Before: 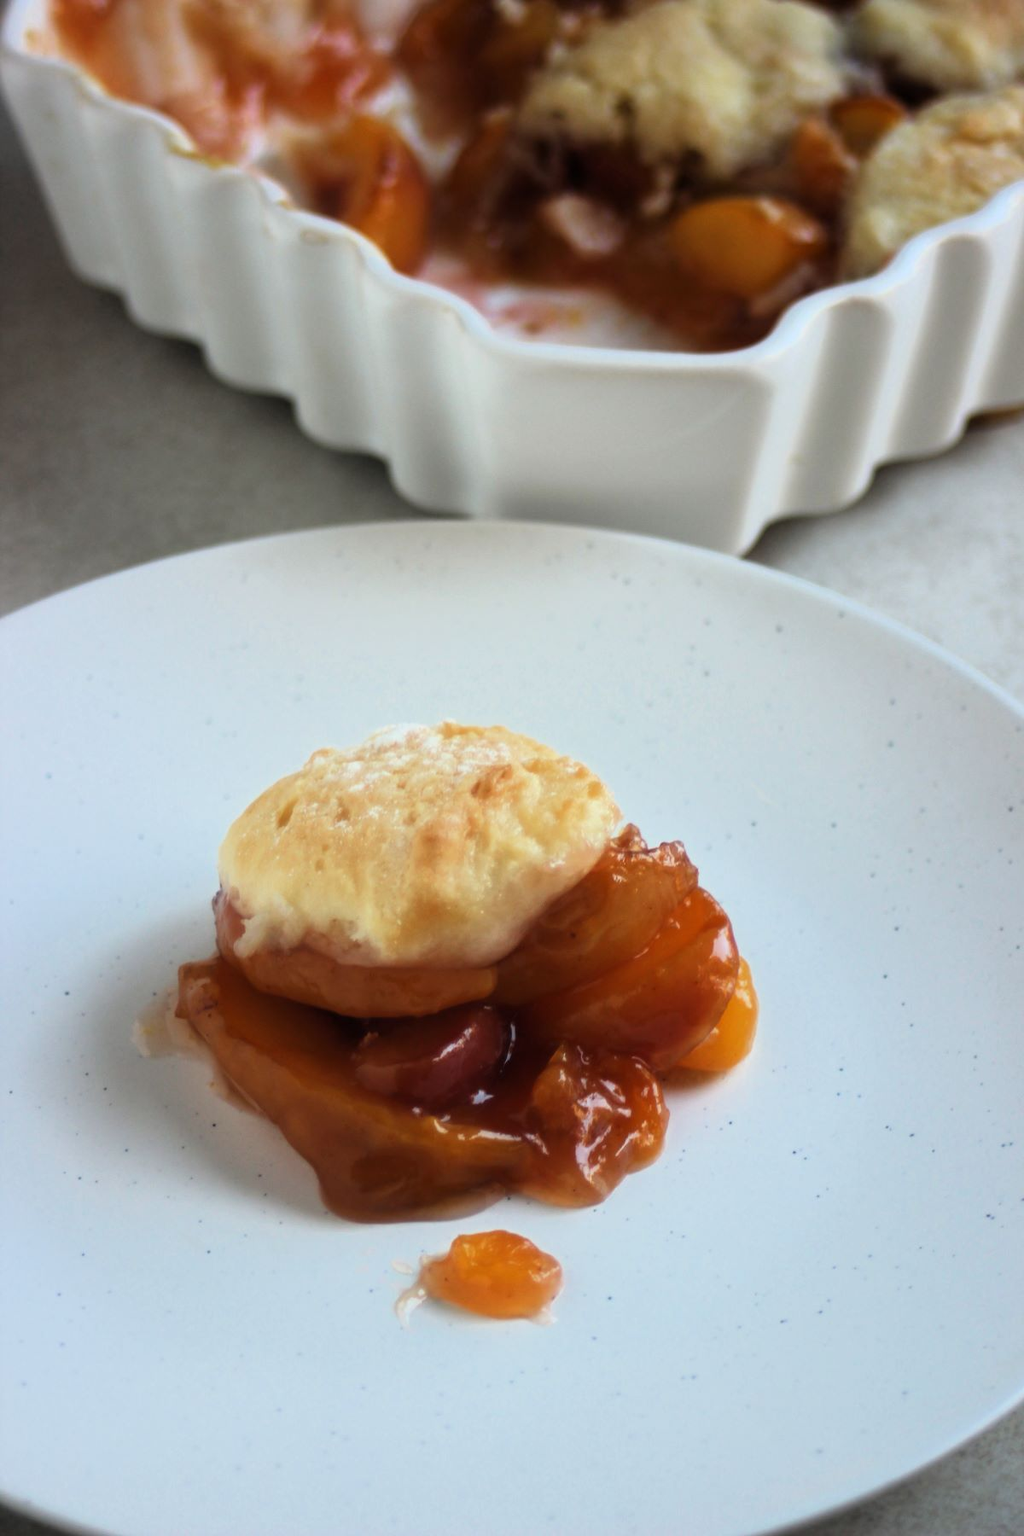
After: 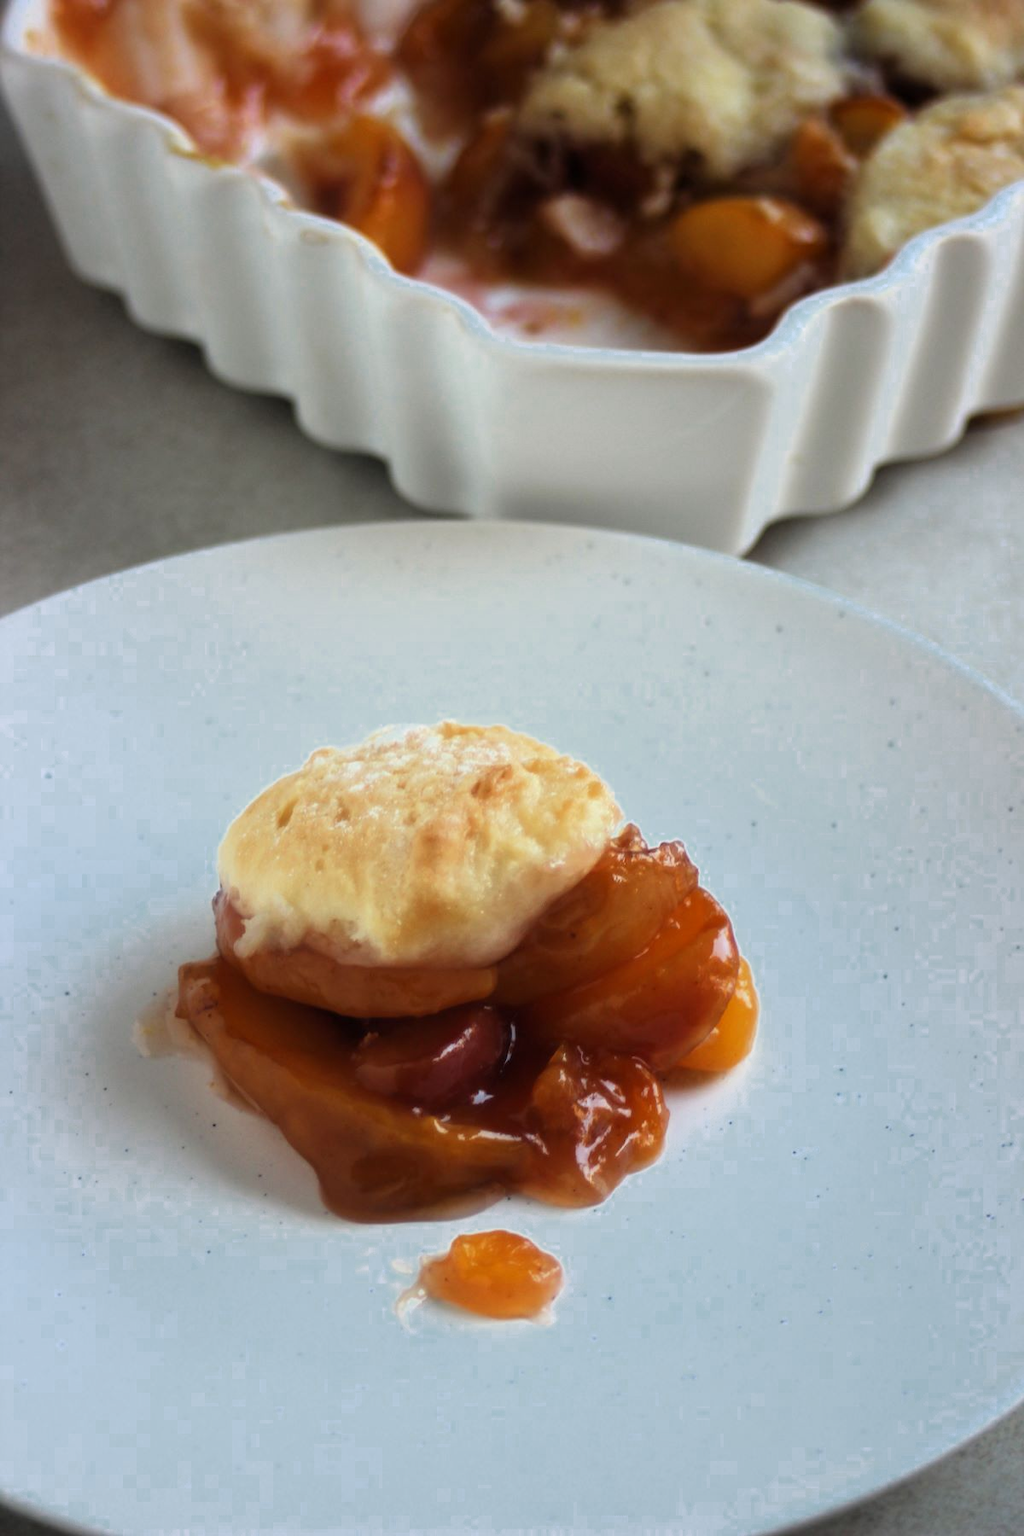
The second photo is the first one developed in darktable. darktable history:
color zones: curves: ch0 [(0.25, 0.5) (0.636, 0.25) (0.75, 0.5)]
